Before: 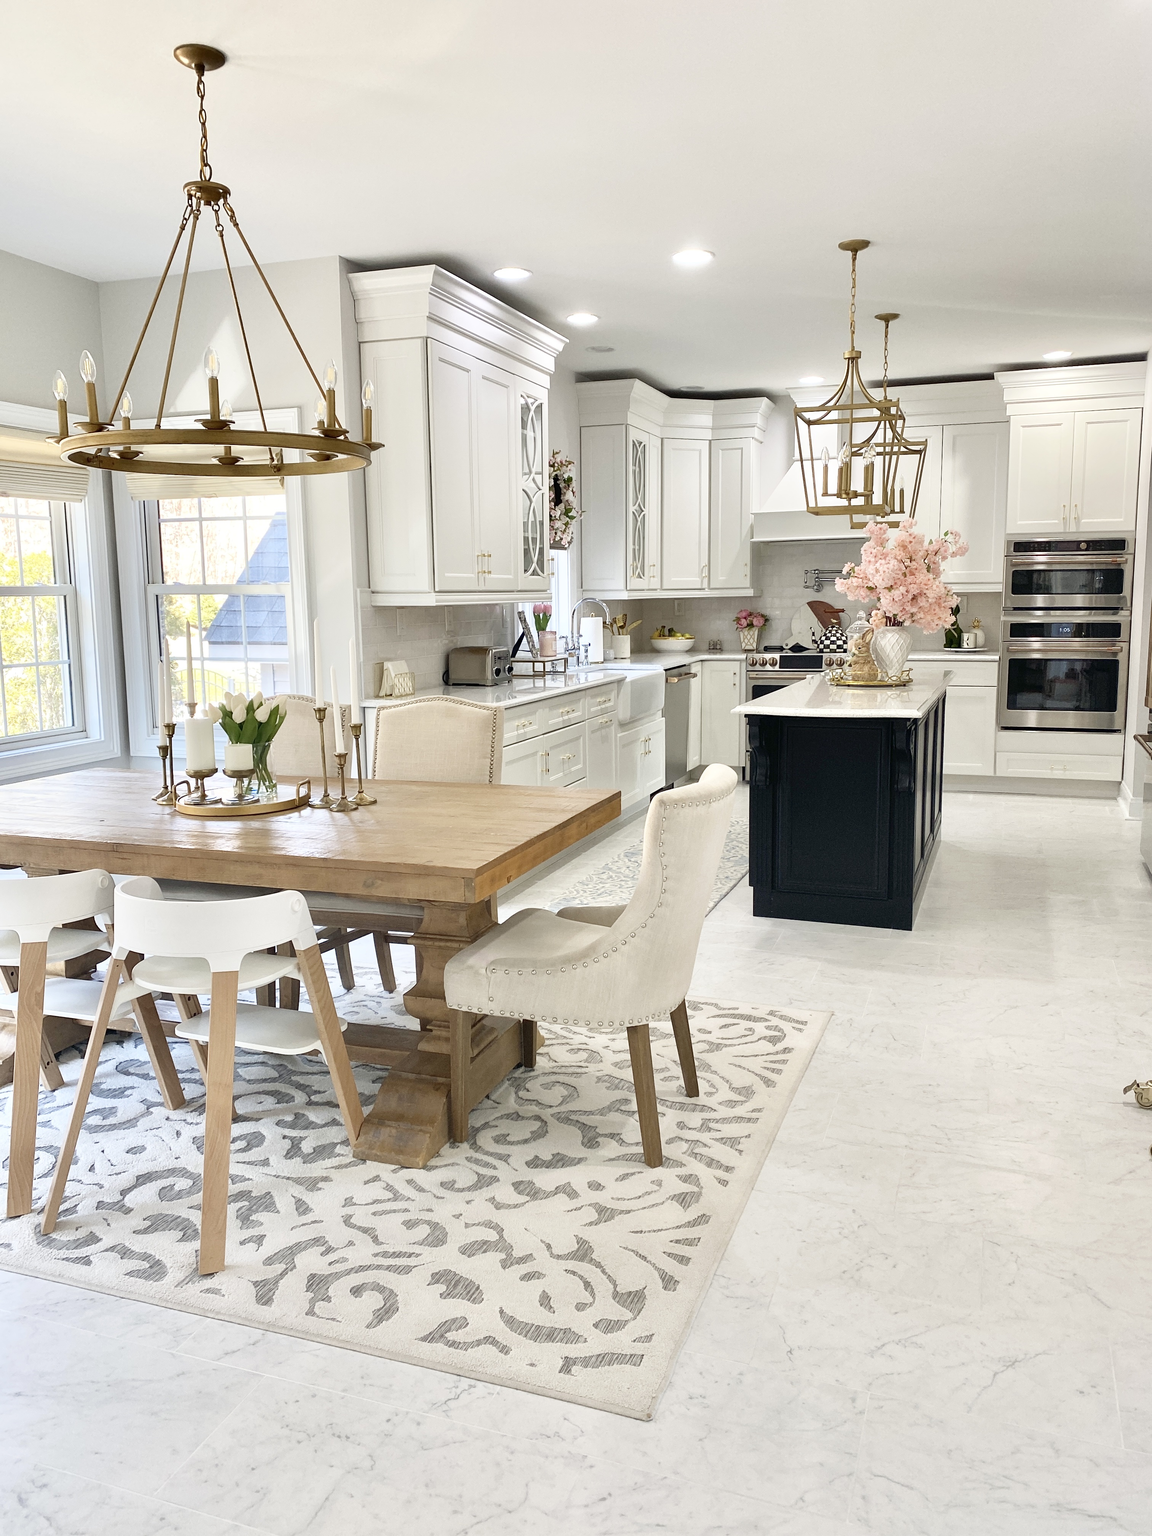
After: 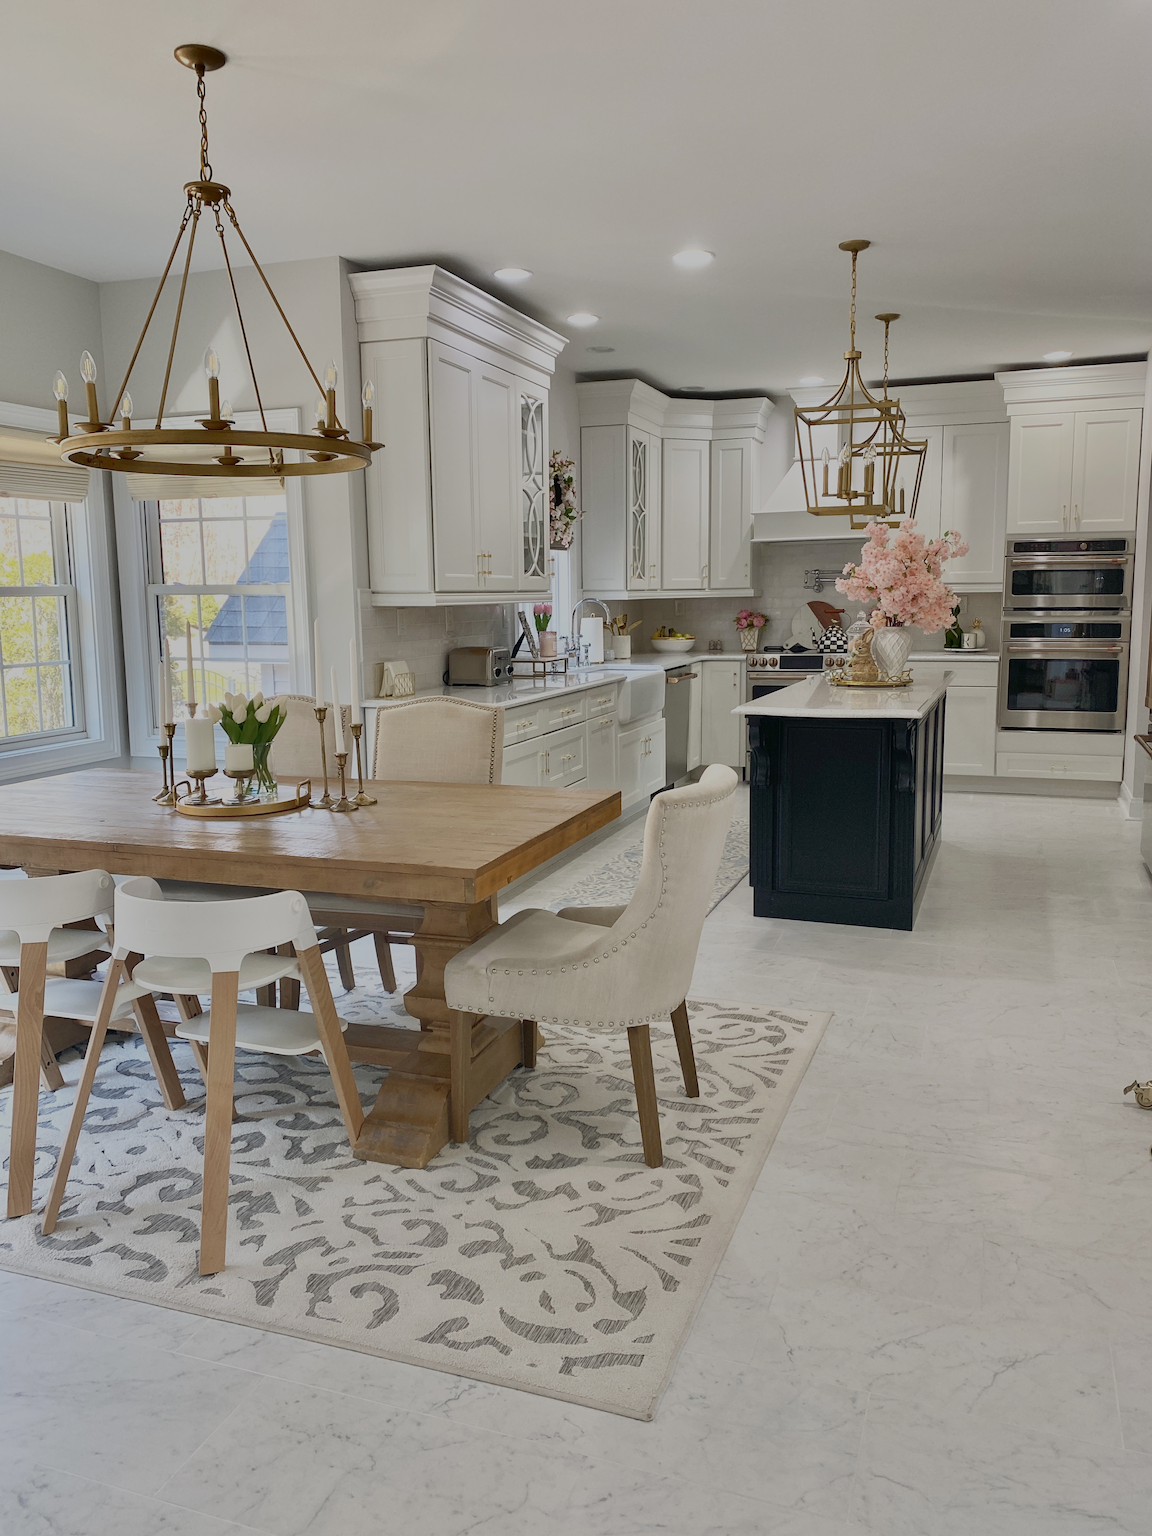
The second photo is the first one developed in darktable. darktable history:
tone equalizer: -8 EV -0.029 EV, -7 EV 0.013 EV, -6 EV -0.008 EV, -5 EV 0.004 EV, -4 EV -0.031 EV, -3 EV -0.234 EV, -2 EV -0.642 EV, -1 EV -0.995 EV, +0 EV -0.972 EV
